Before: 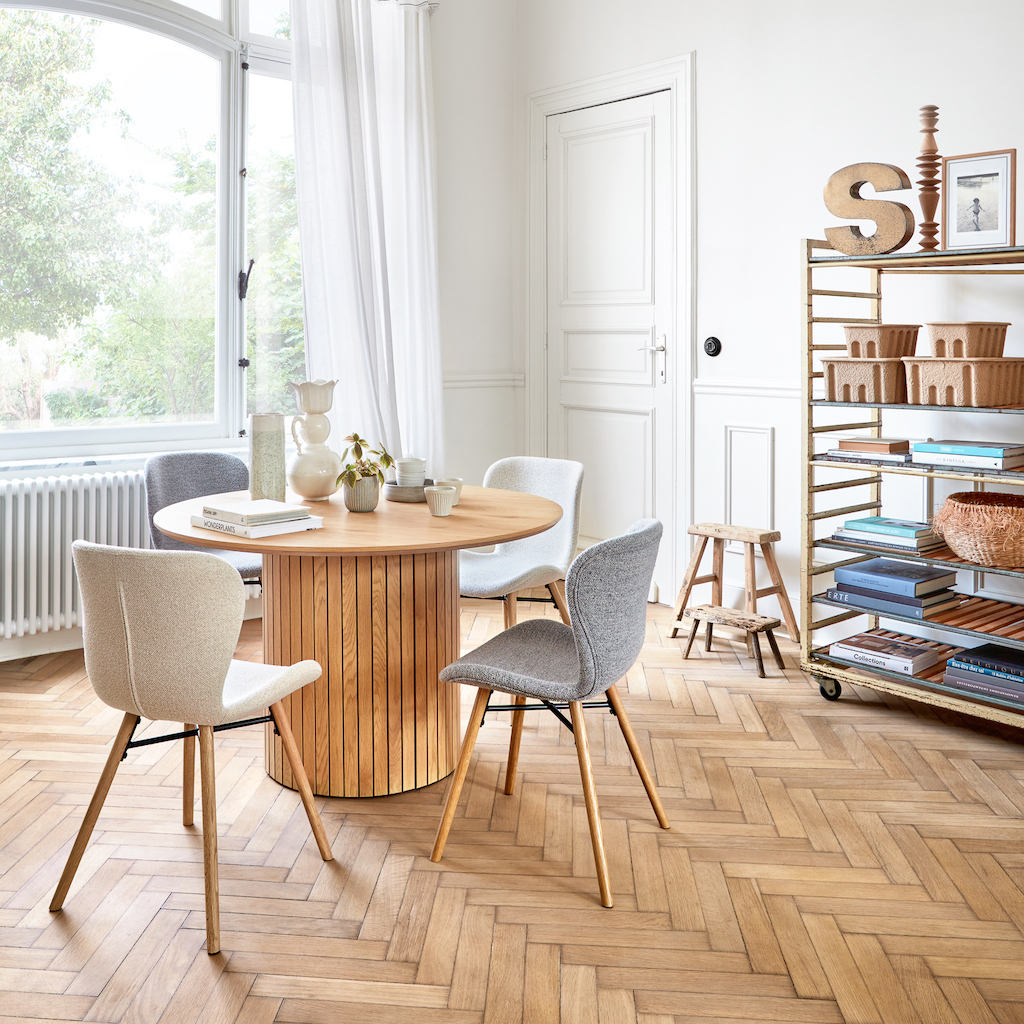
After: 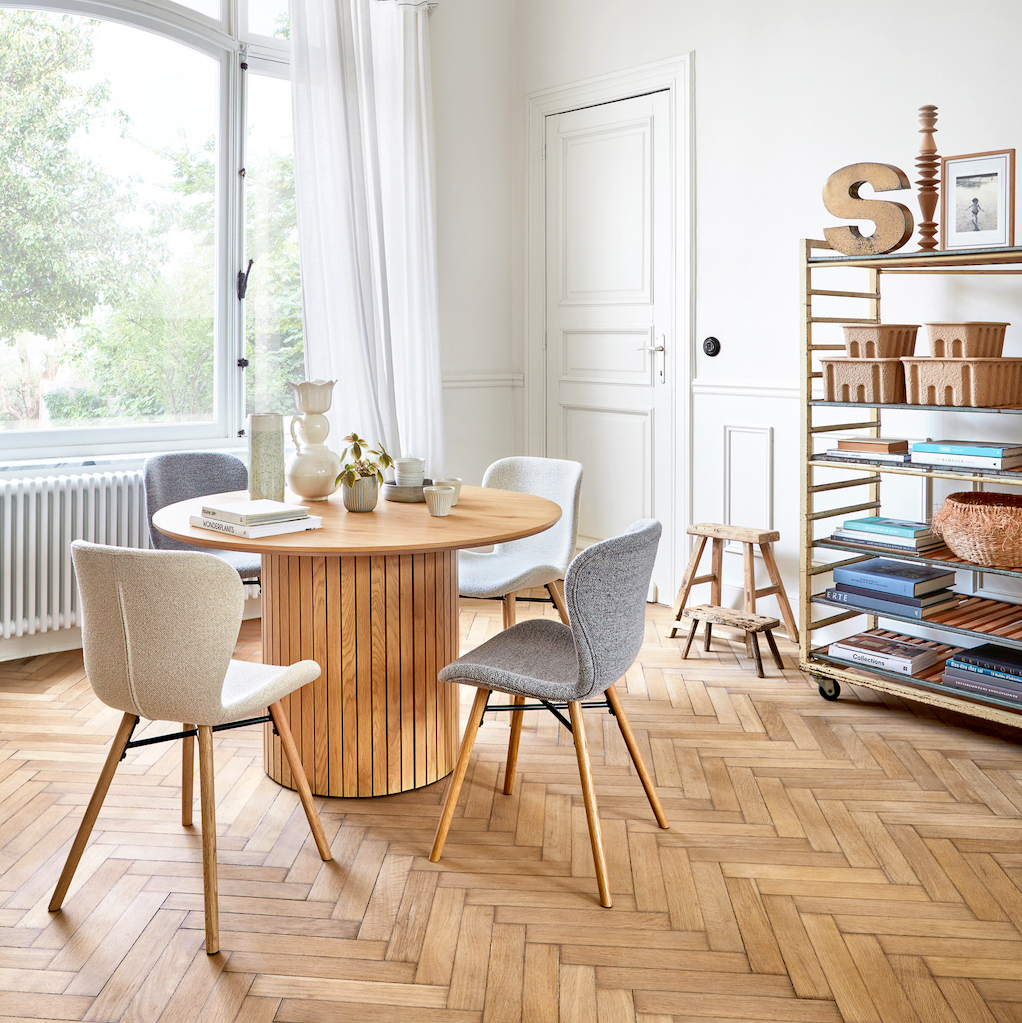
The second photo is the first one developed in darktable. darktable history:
crop: left 0.187%
haze removal: compatibility mode true, adaptive false
